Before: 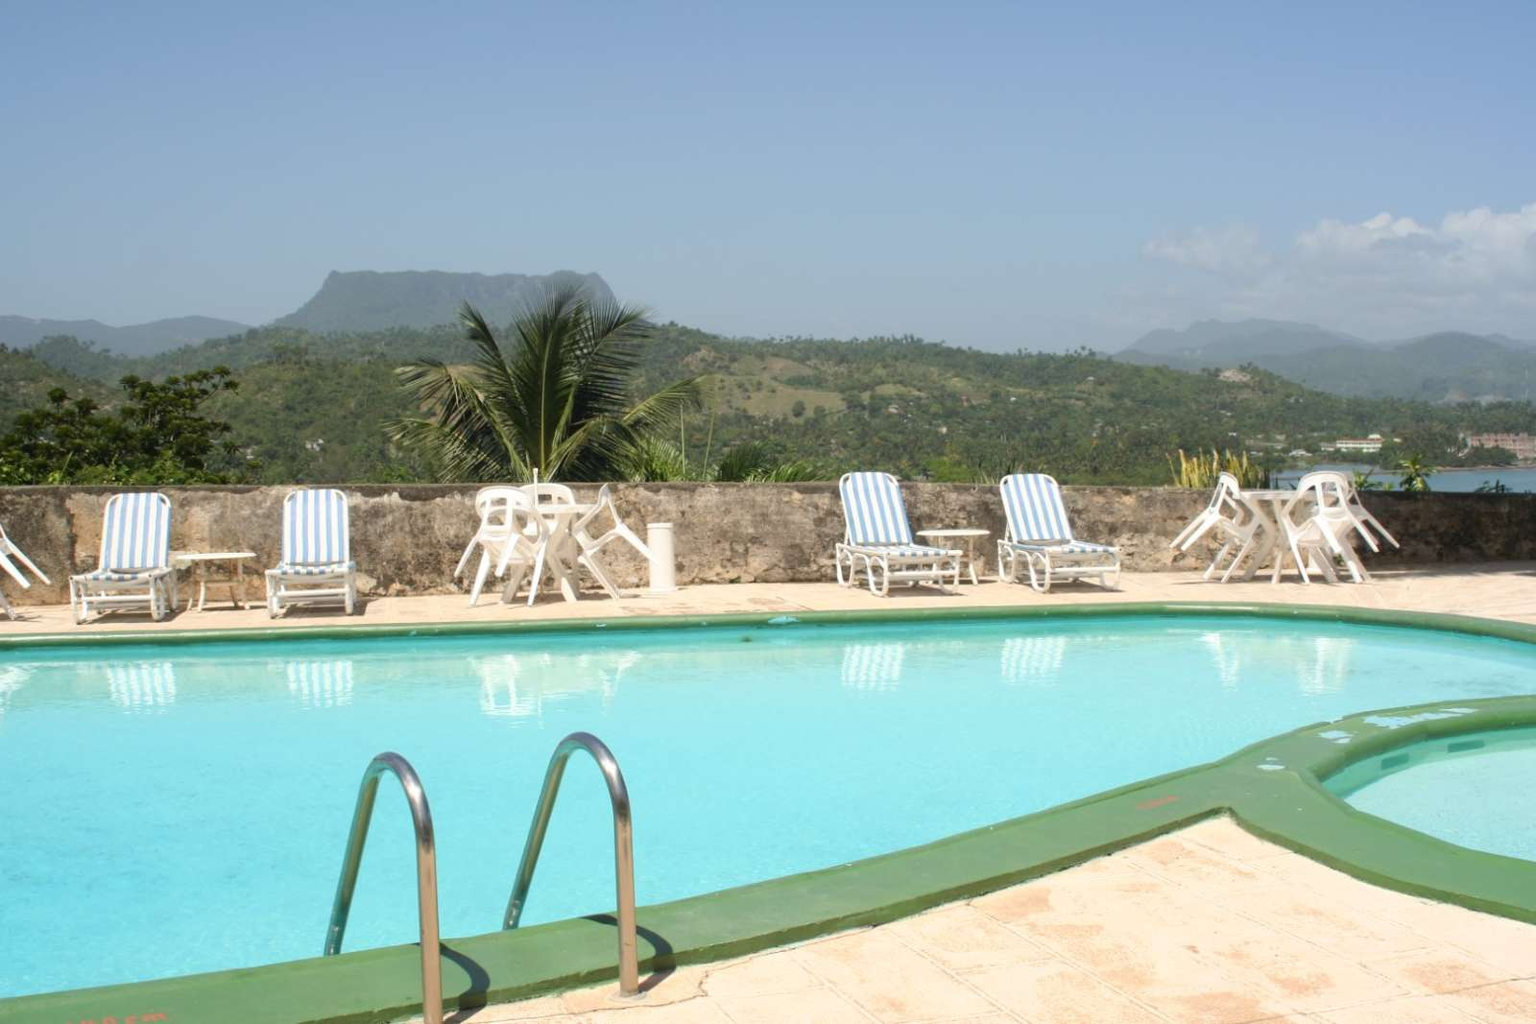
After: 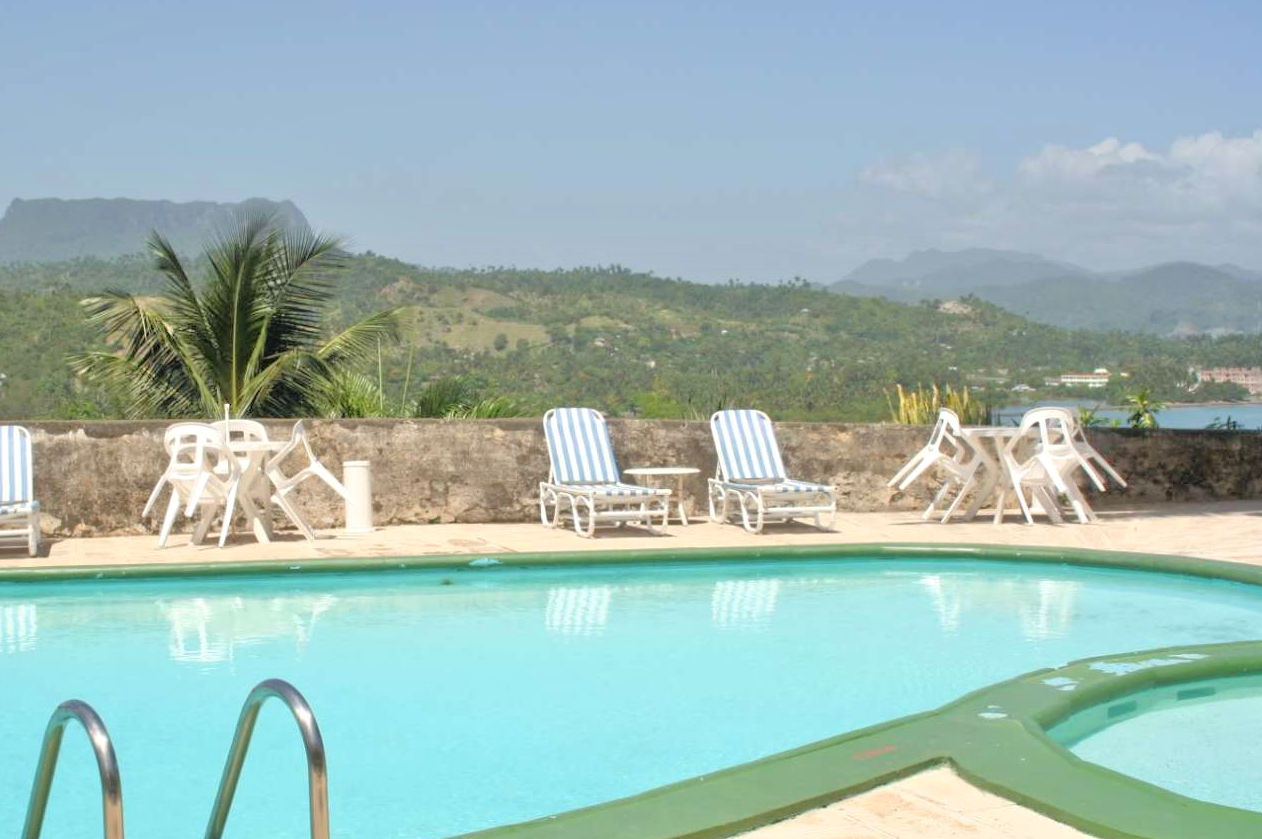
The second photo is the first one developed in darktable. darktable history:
tone equalizer: -7 EV 0.15 EV, -6 EV 0.6 EV, -5 EV 1.15 EV, -4 EV 1.33 EV, -3 EV 1.15 EV, -2 EV 0.6 EV, -1 EV 0.15 EV, mask exposure compensation -0.5 EV
crop and rotate: left 20.74%, top 7.912%, right 0.375%, bottom 13.378%
